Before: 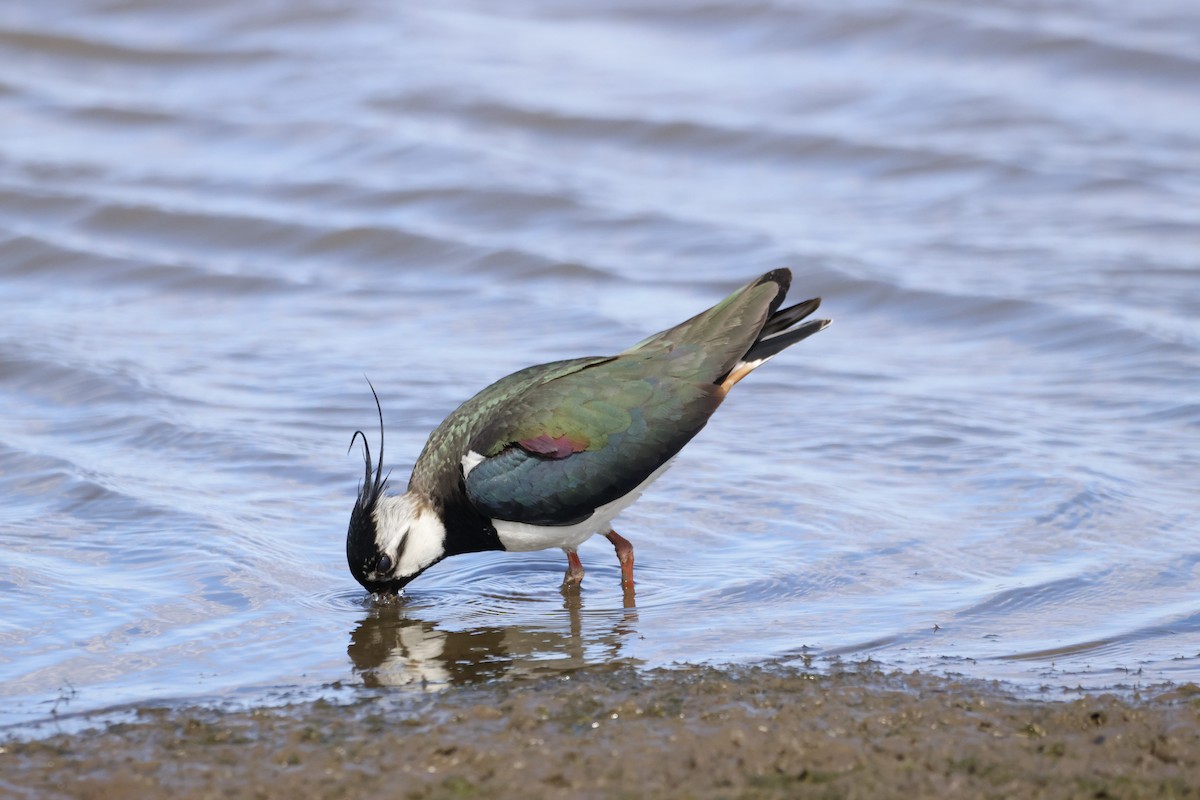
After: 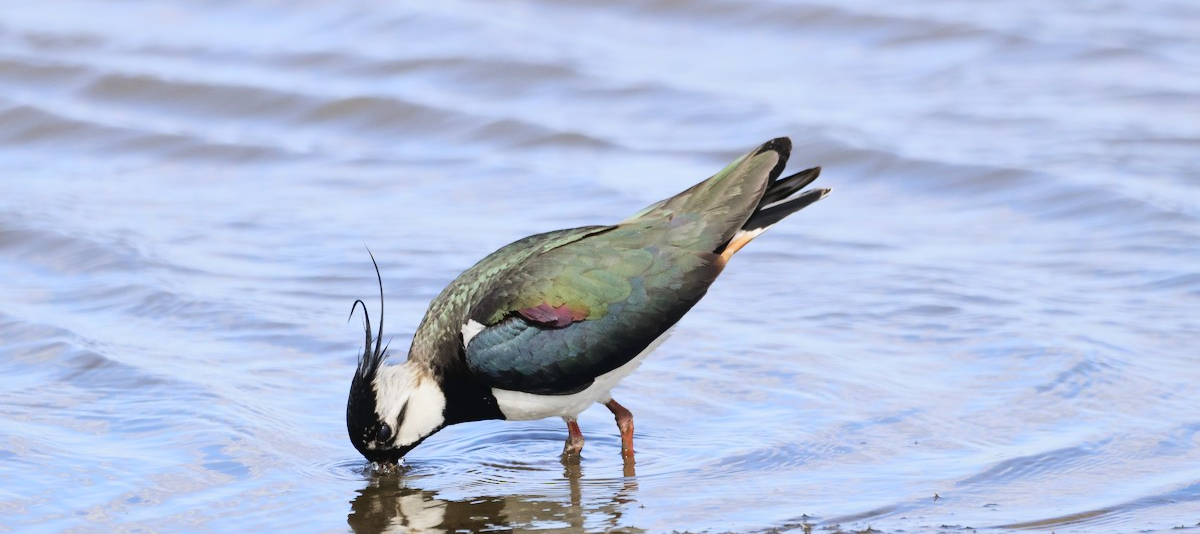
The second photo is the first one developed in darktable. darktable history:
tone curve: curves: ch0 [(0, 0.03) (0.113, 0.087) (0.207, 0.184) (0.515, 0.612) (0.712, 0.793) (1, 0.946)]; ch1 [(0, 0) (0.172, 0.123) (0.317, 0.279) (0.407, 0.401) (0.476, 0.482) (0.505, 0.499) (0.534, 0.534) (0.632, 0.645) (0.726, 0.745) (1, 1)]; ch2 [(0, 0) (0.411, 0.424) (0.505, 0.505) (0.521, 0.524) (0.541, 0.569) (0.65, 0.699) (1, 1)], color space Lab, linked channels, preserve colors none
local contrast: mode bilateral grid, contrast 19, coarseness 51, detail 119%, midtone range 0.2
tone equalizer: on, module defaults
crop: top 16.464%, bottom 16.771%
